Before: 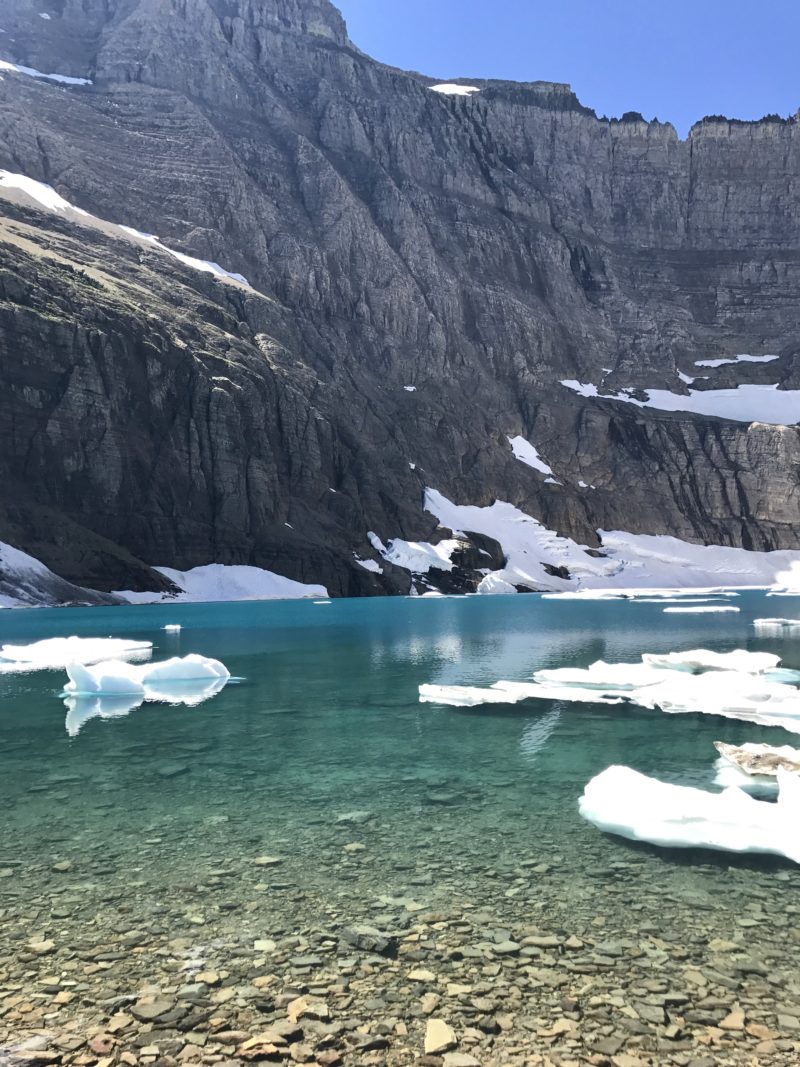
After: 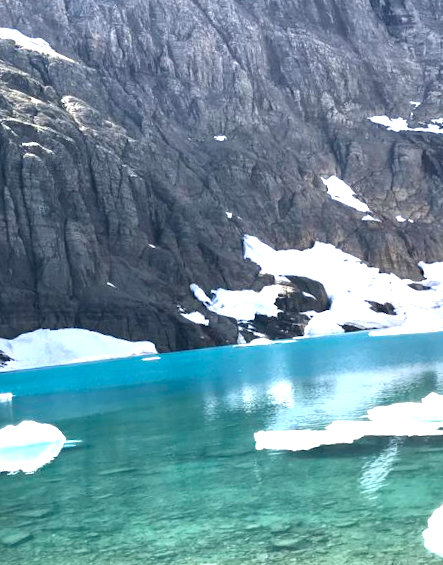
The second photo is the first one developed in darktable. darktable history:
local contrast: highlights 100%, shadows 100%, detail 120%, midtone range 0.2
exposure: black level correction 0, exposure 1.2 EV, compensate exposure bias true, compensate highlight preservation false
rotate and perspective: rotation -4.86°, automatic cropping off
color correction: saturation 0.99
crop: left 25%, top 25%, right 25%, bottom 25%
